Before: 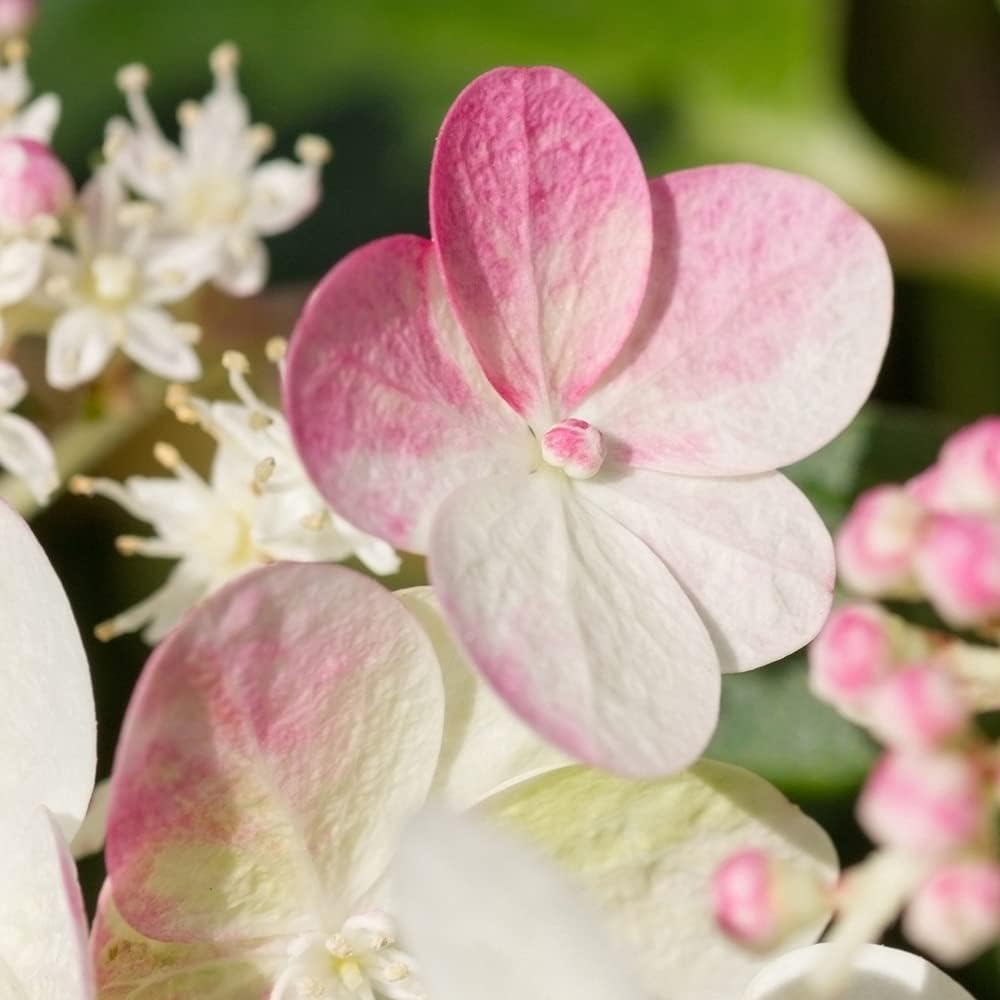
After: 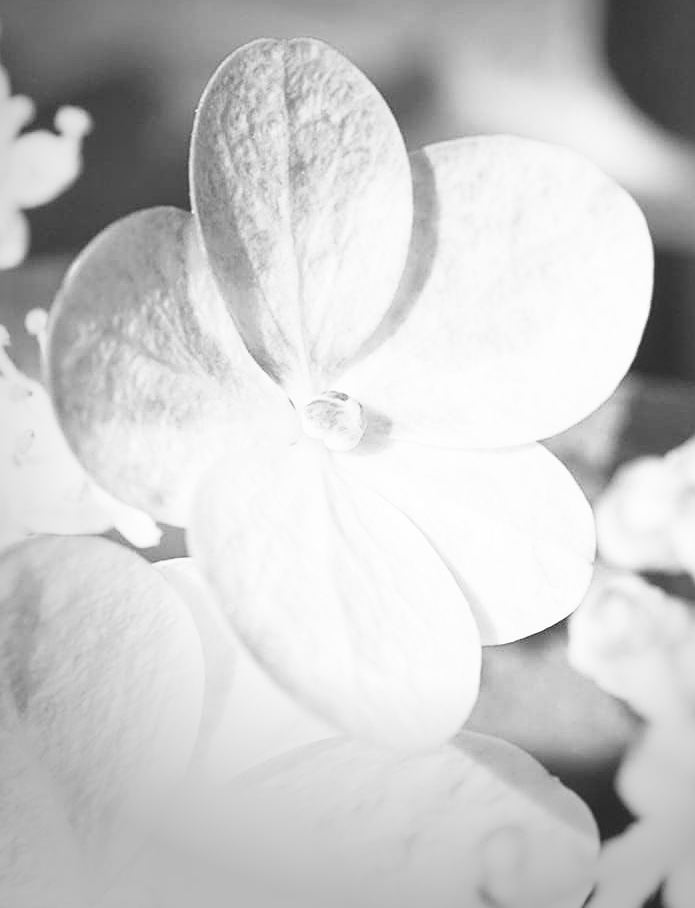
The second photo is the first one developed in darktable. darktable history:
crop and rotate: left 24.034%, top 2.838%, right 6.406%, bottom 6.299%
color balance rgb: shadows lift › chroma 2%, shadows lift › hue 247.2°, power › chroma 0.3%, power › hue 25.2°, highlights gain › chroma 3%, highlights gain › hue 60°, global offset › luminance 2%, perceptual saturation grading › global saturation 20%, perceptual saturation grading › highlights -20%, perceptual saturation grading › shadows 30%
sharpen: on, module defaults
base curve: curves: ch0 [(0, 0) (0.012, 0.01) (0.073, 0.168) (0.31, 0.711) (0.645, 0.957) (1, 1)], preserve colors none
vignetting: fall-off start 73.57%, center (0.22, -0.235)
monochrome: on, module defaults
